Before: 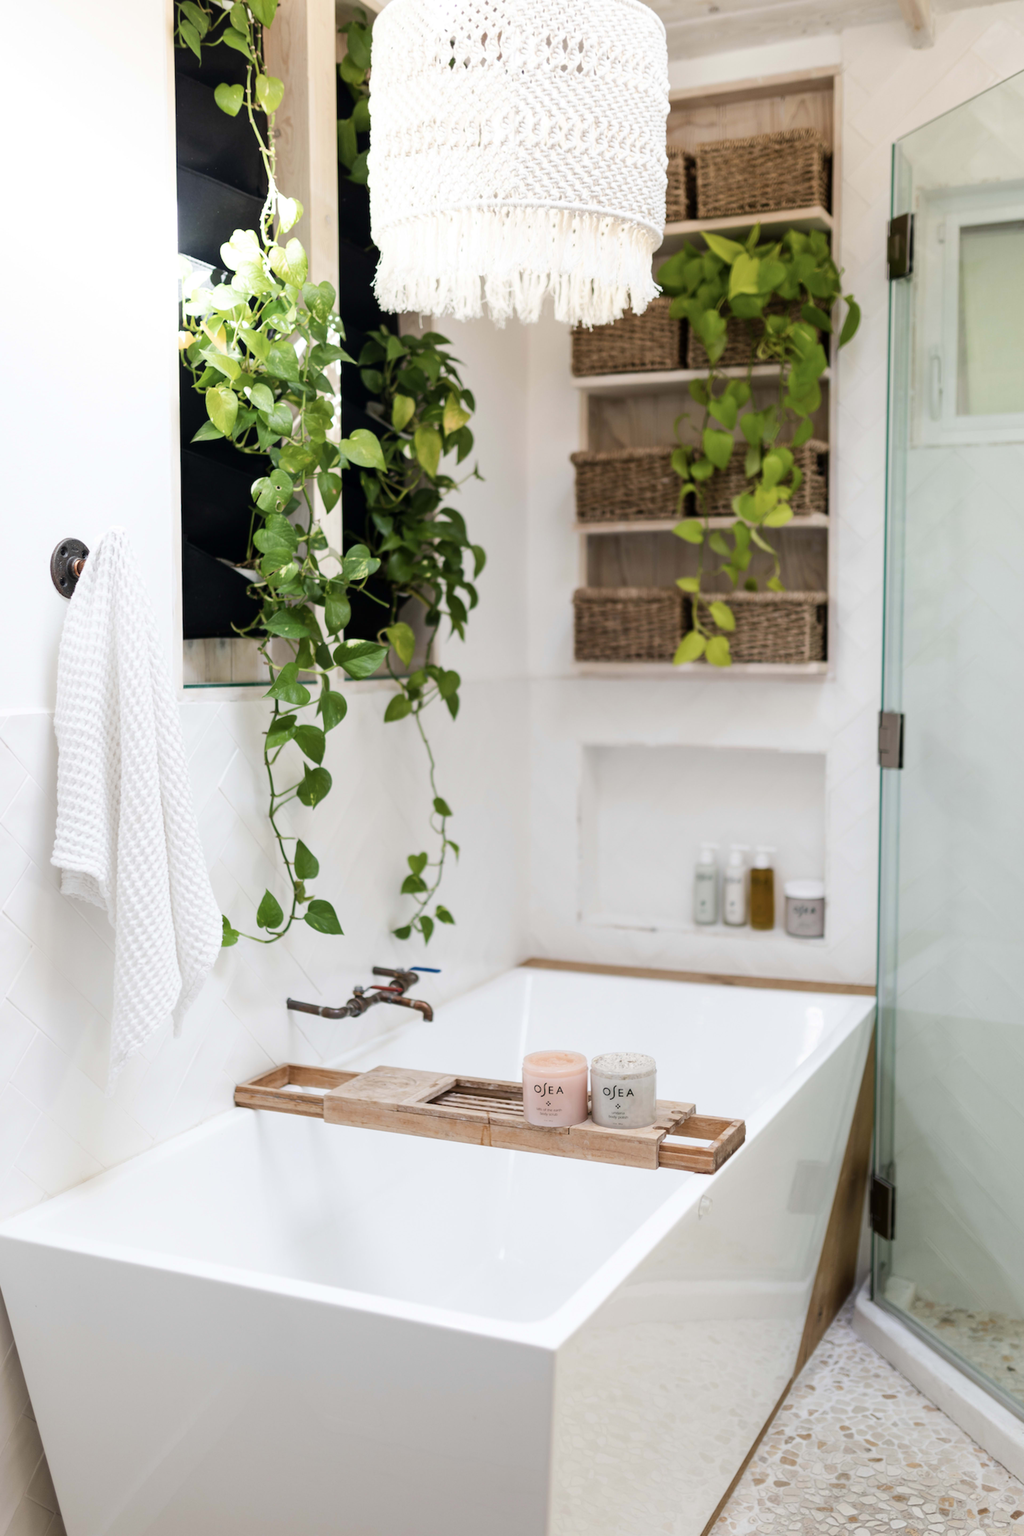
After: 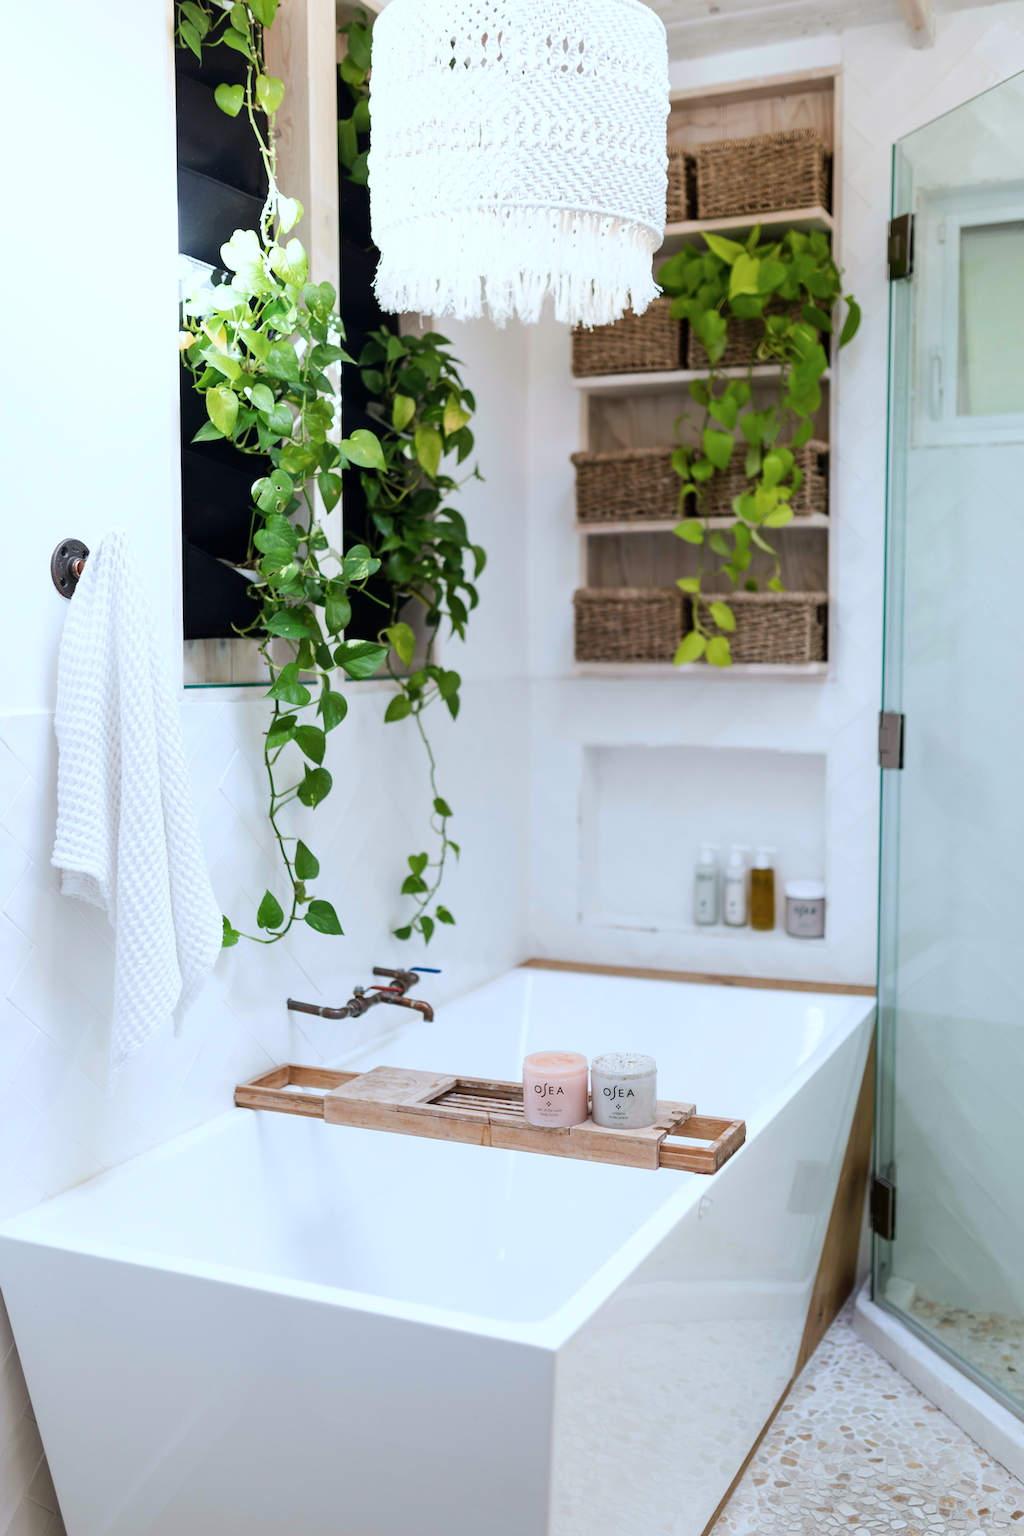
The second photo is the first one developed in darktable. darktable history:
sharpen: amount 0.464
color calibration: illuminant custom, x 0.368, y 0.373, temperature 4346.95 K, saturation algorithm version 1 (2020)
